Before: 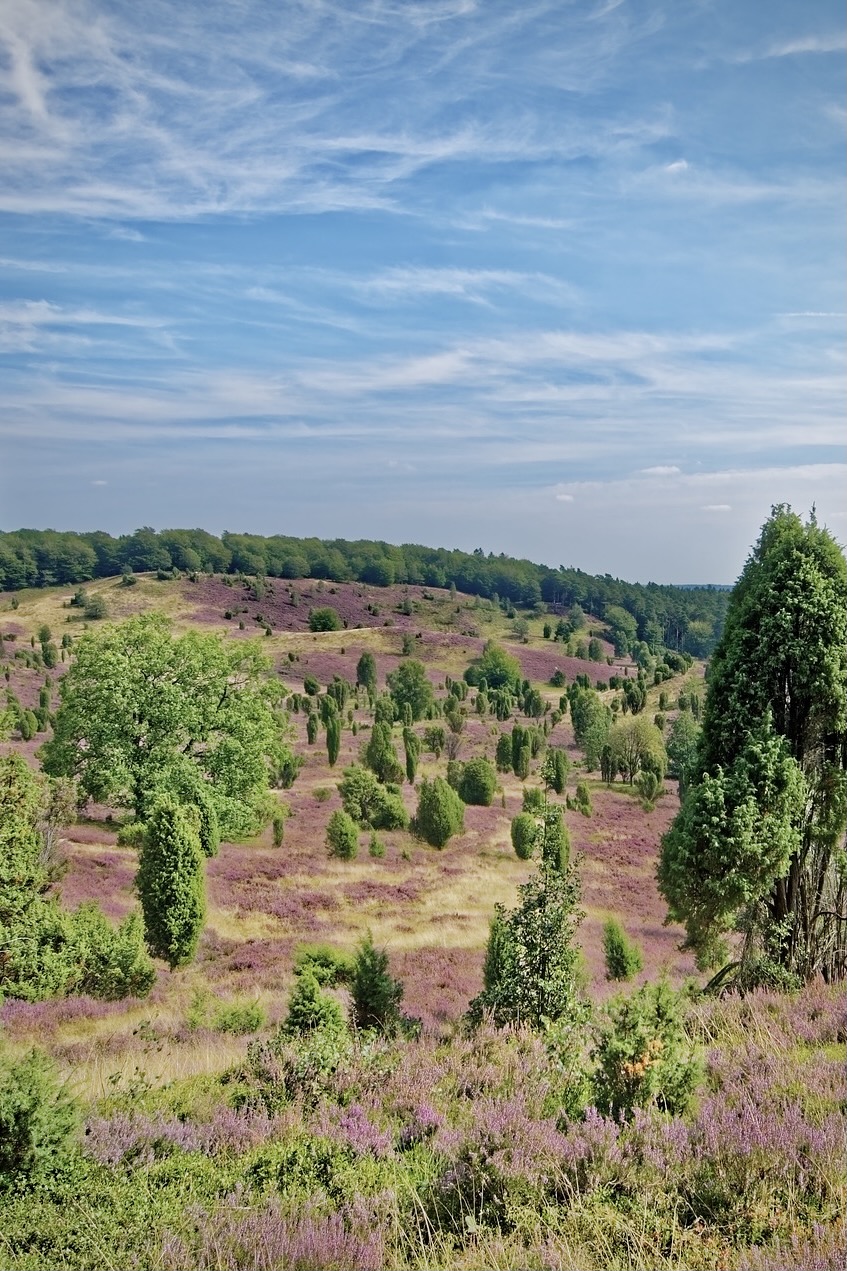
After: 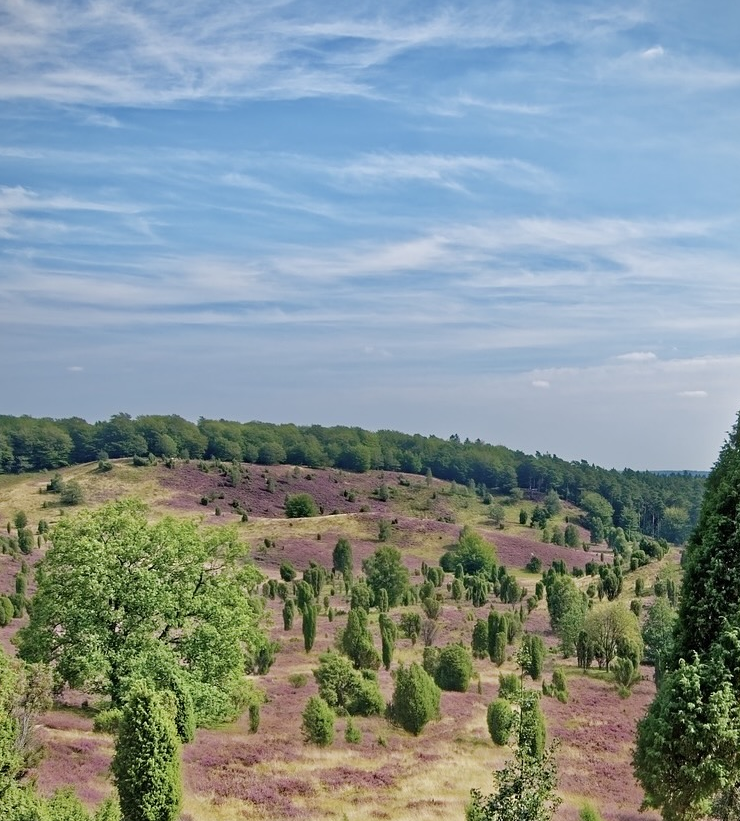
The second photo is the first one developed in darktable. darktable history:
crop: left 2.893%, top 8.971%, right 9.68%, bottom 26.356%
